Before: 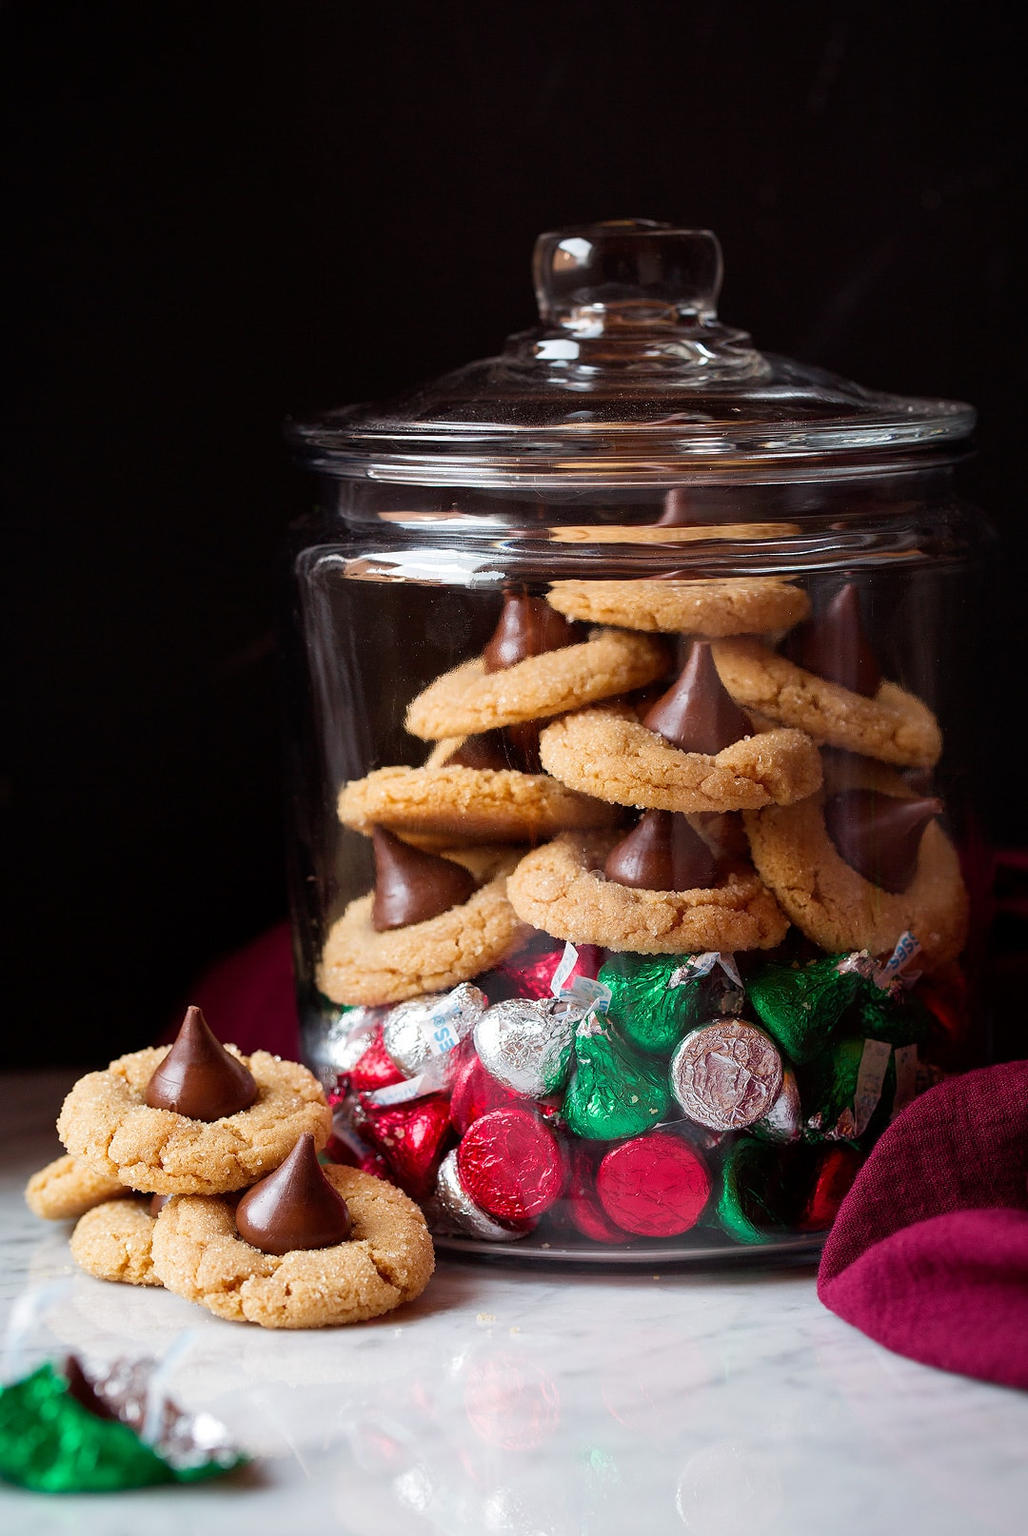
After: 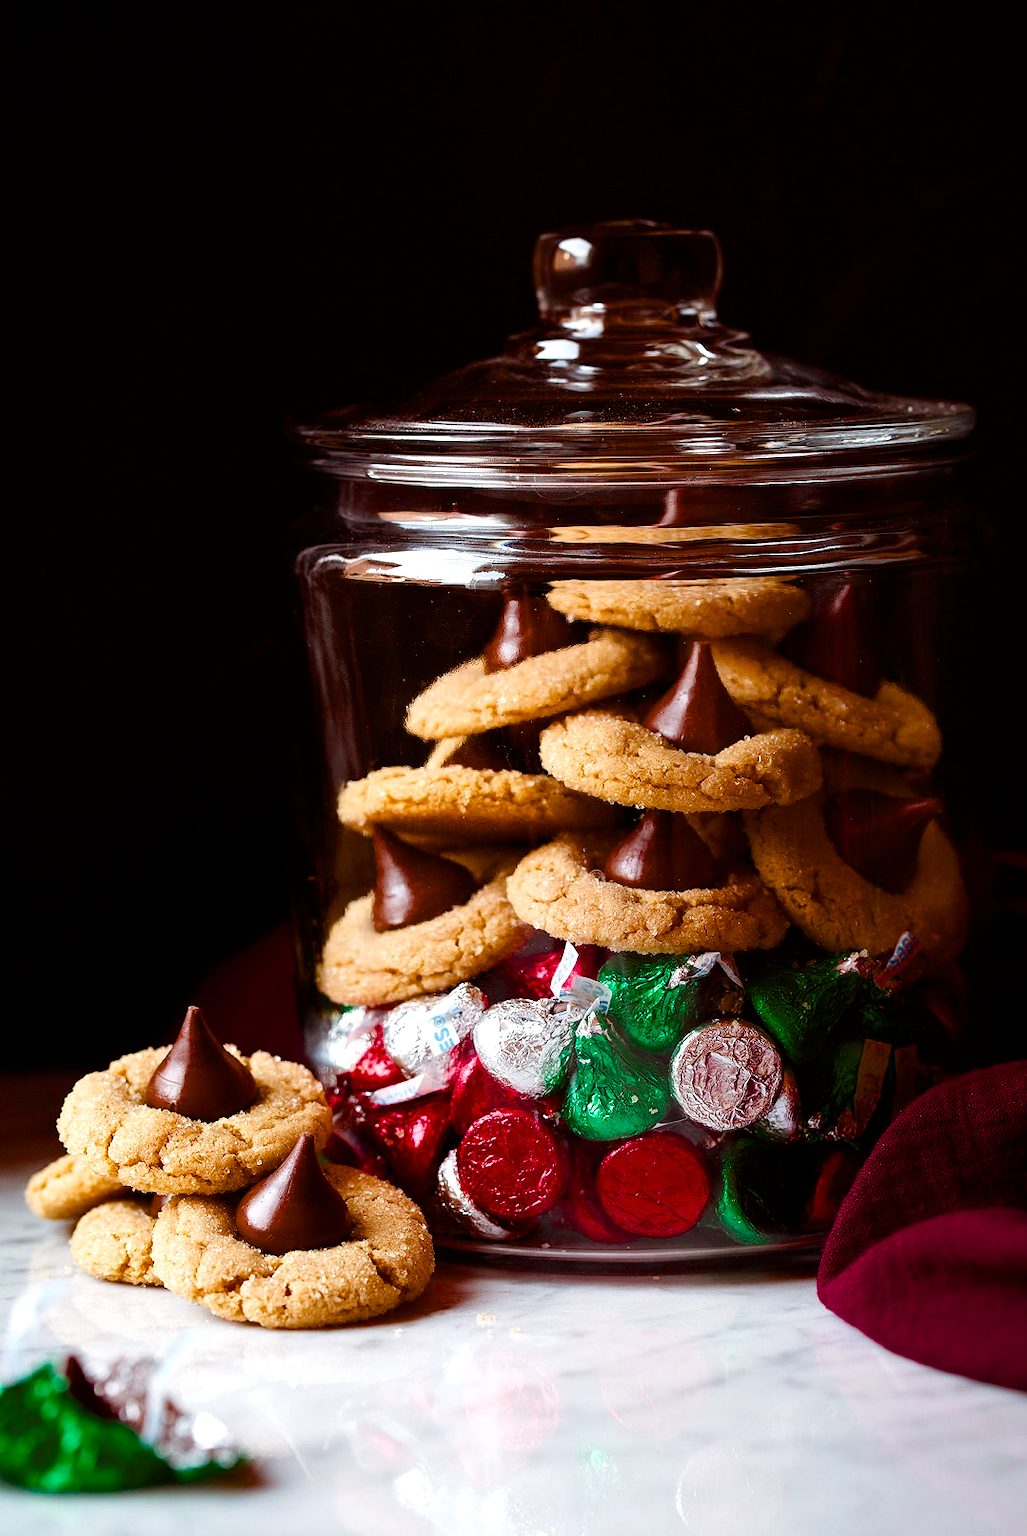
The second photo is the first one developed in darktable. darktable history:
color balance rgb: shadows lift › chroma 9.938%, shadows lift › hue 46.79°, power › hue 328.91°, perceptual saturation grading › global saturation 27.582%, perceptual saturation grading › highlights -25.381%, perceptual saturation grading › shadows 24.523%, global vibrance 9.415%, contrast 14.953%, saturation formula JzAzBz (2021)
